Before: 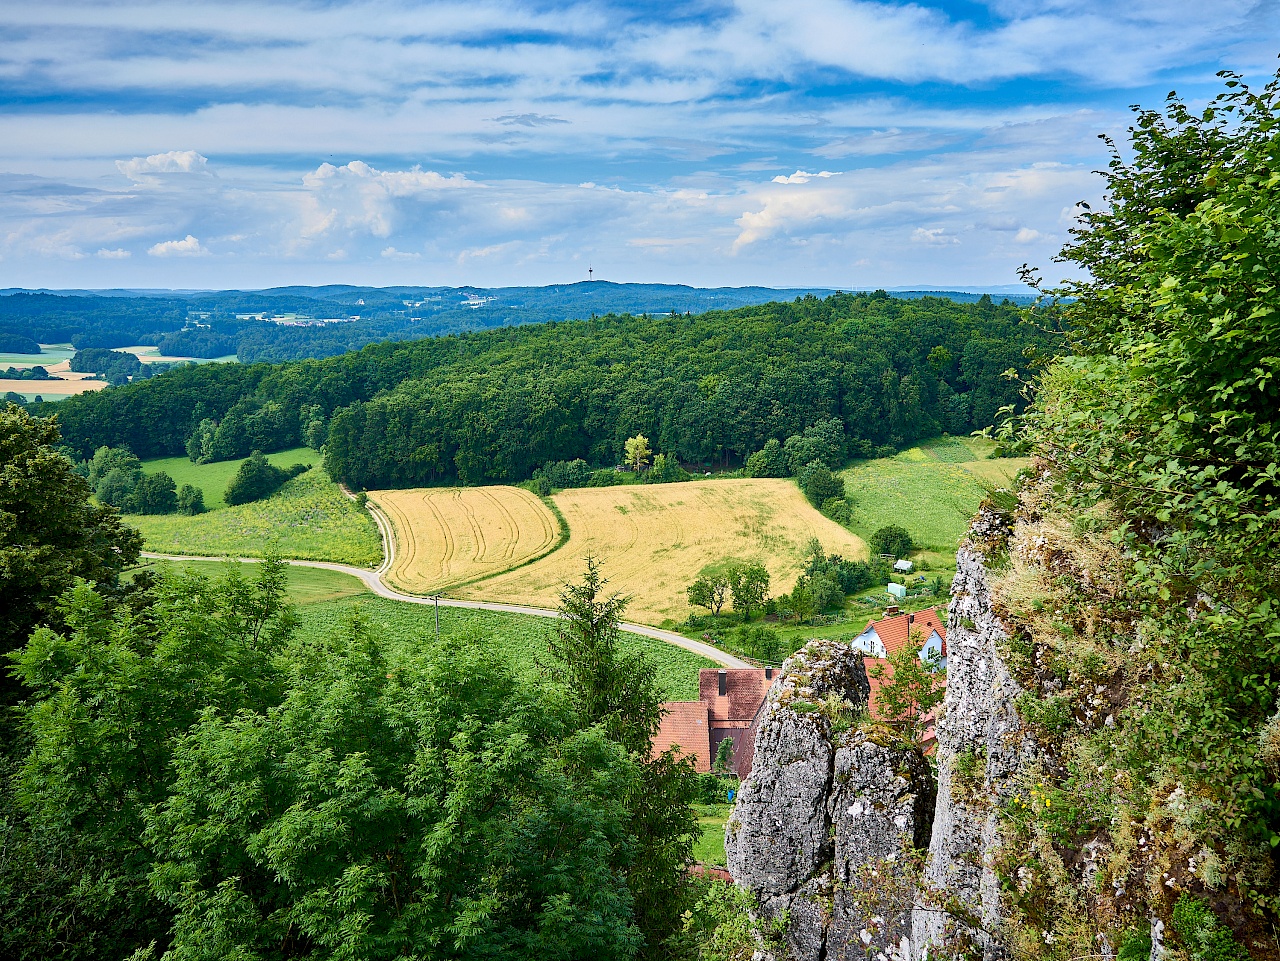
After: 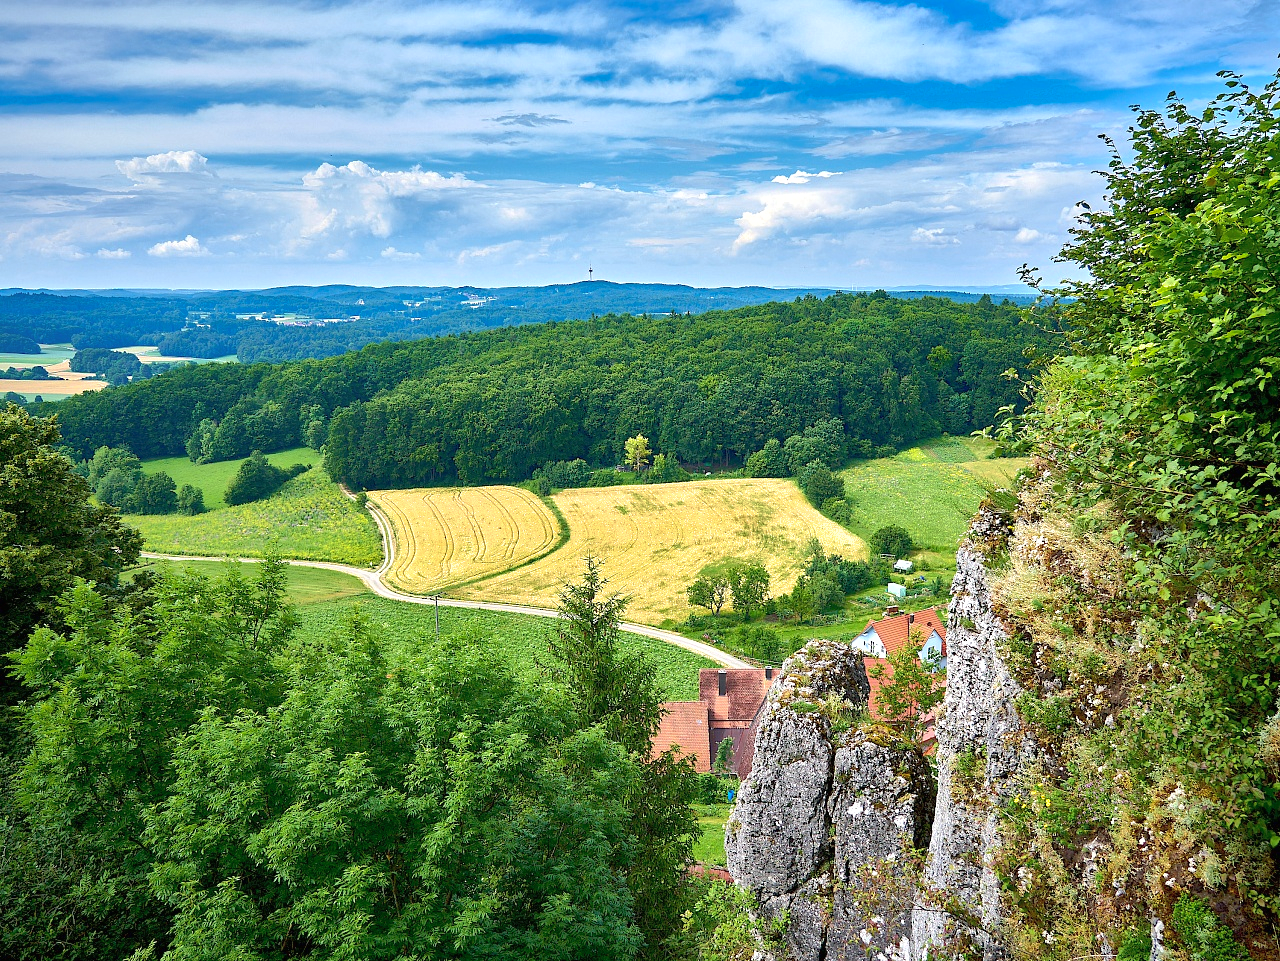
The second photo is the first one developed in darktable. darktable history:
exposure: black level correction 0, exposure 0.4 EV, compensate highlight preservation false
shadows and highlights: on, module defaults
